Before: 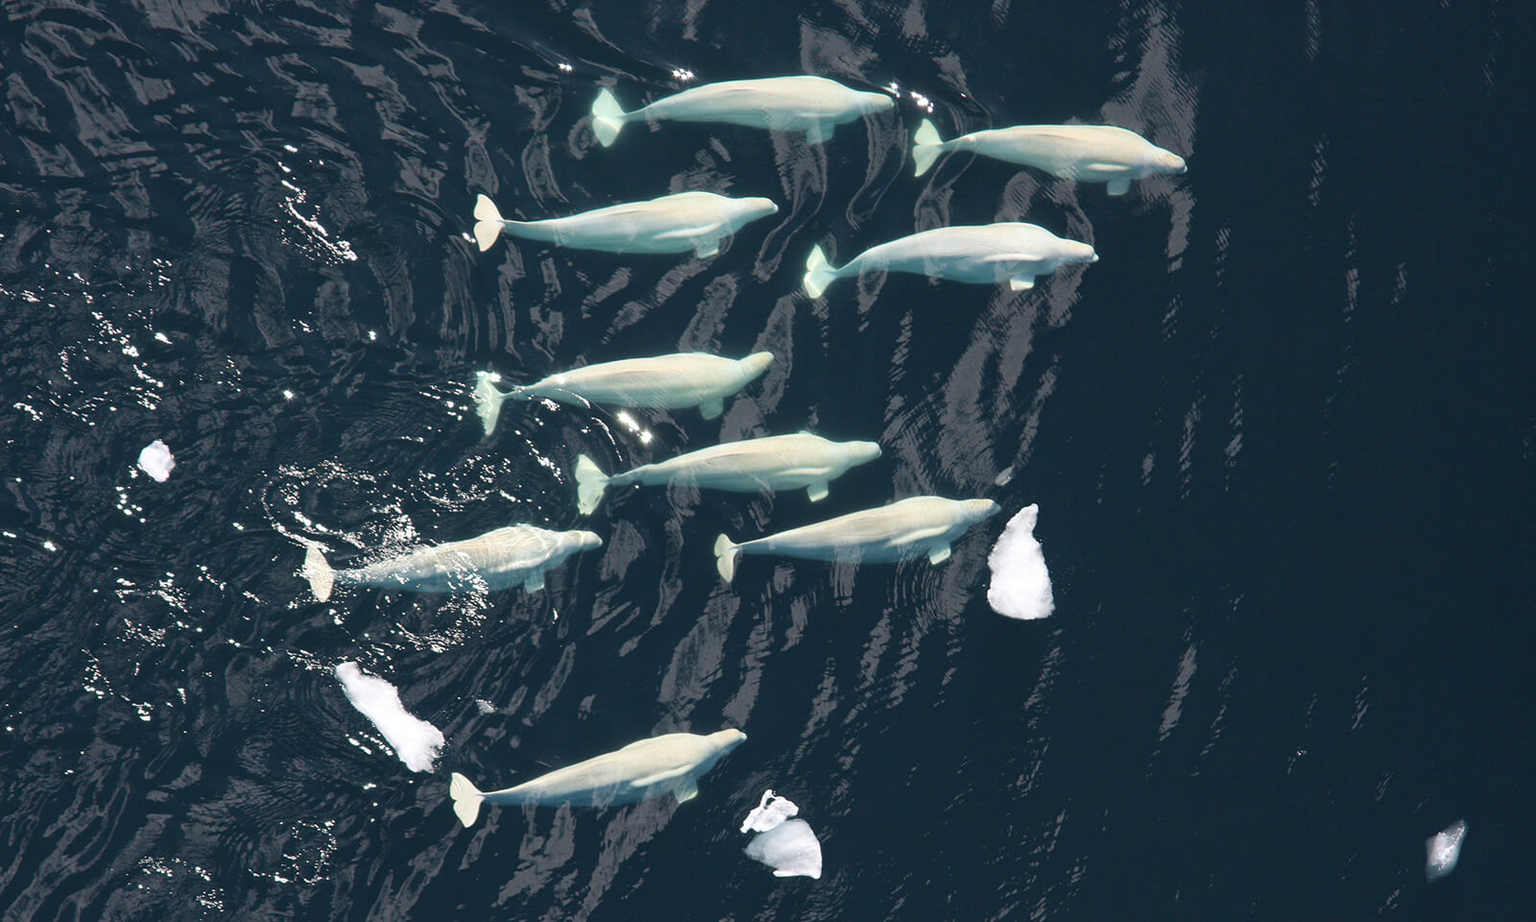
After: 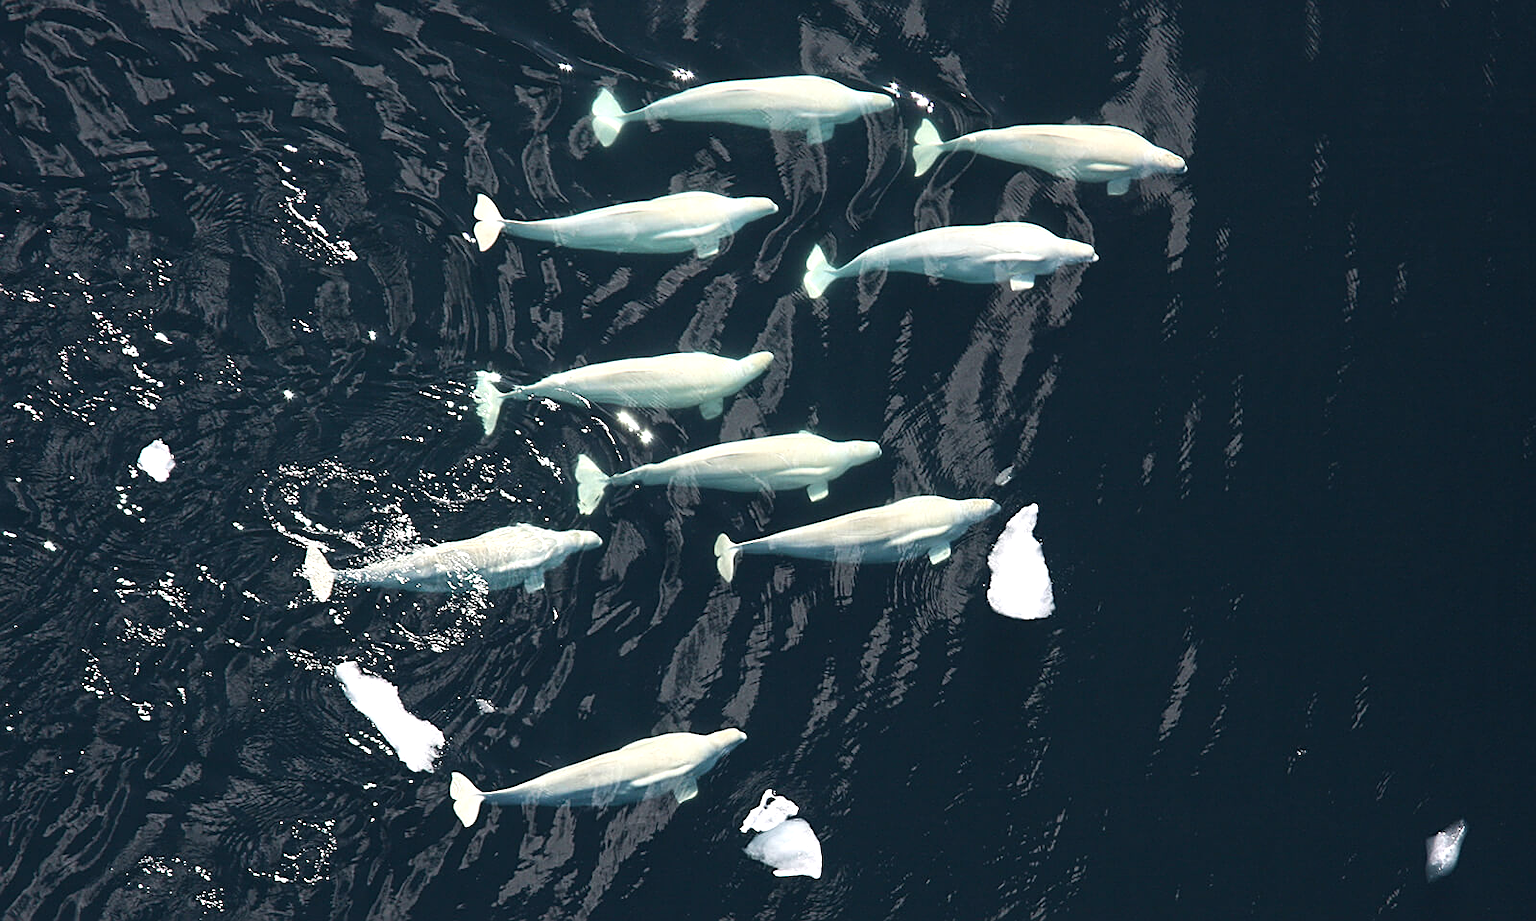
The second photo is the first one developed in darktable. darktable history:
color balance: output saturation 98.5%
tone equalizer: -8 EV -0.417 EV, -7 EV -0.389 EV, -6 EV -0.333 EV, -5 EV -0.222 EV, -3 EV 0.222 EV, -2 EV 0.333 EV, -1 EV 0.389 EV, +0 EV 0.417 EV, edges refinement/feathering 500, mask exposure compensation -1.57 EV, preserve details no
sharpen: on, module defaults
